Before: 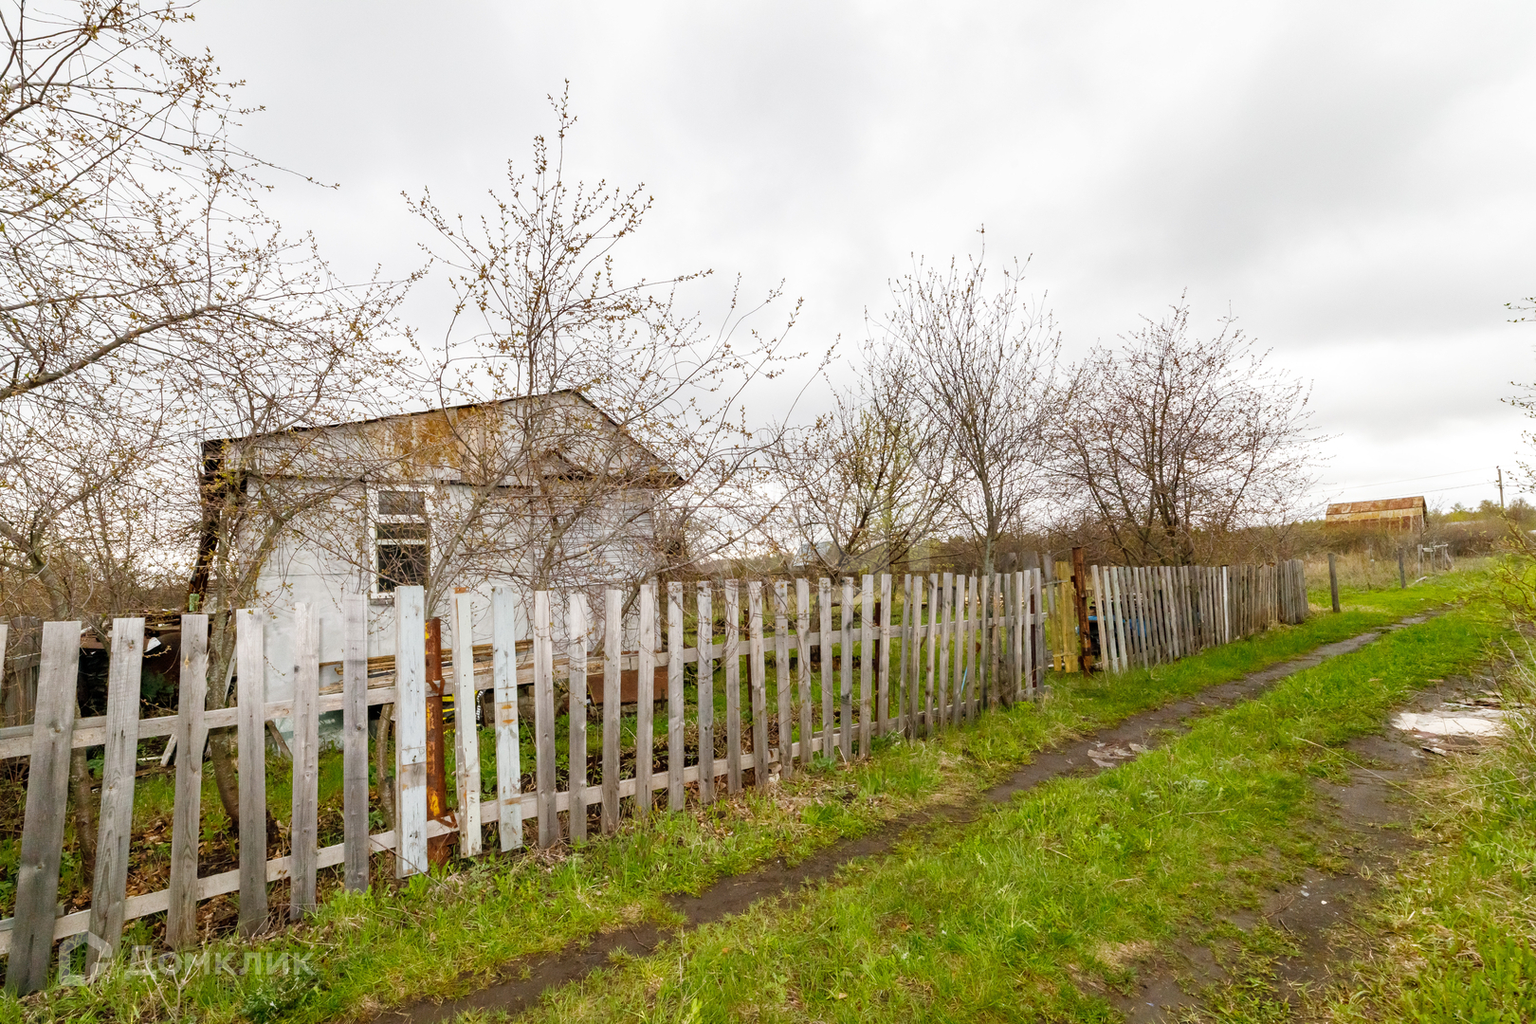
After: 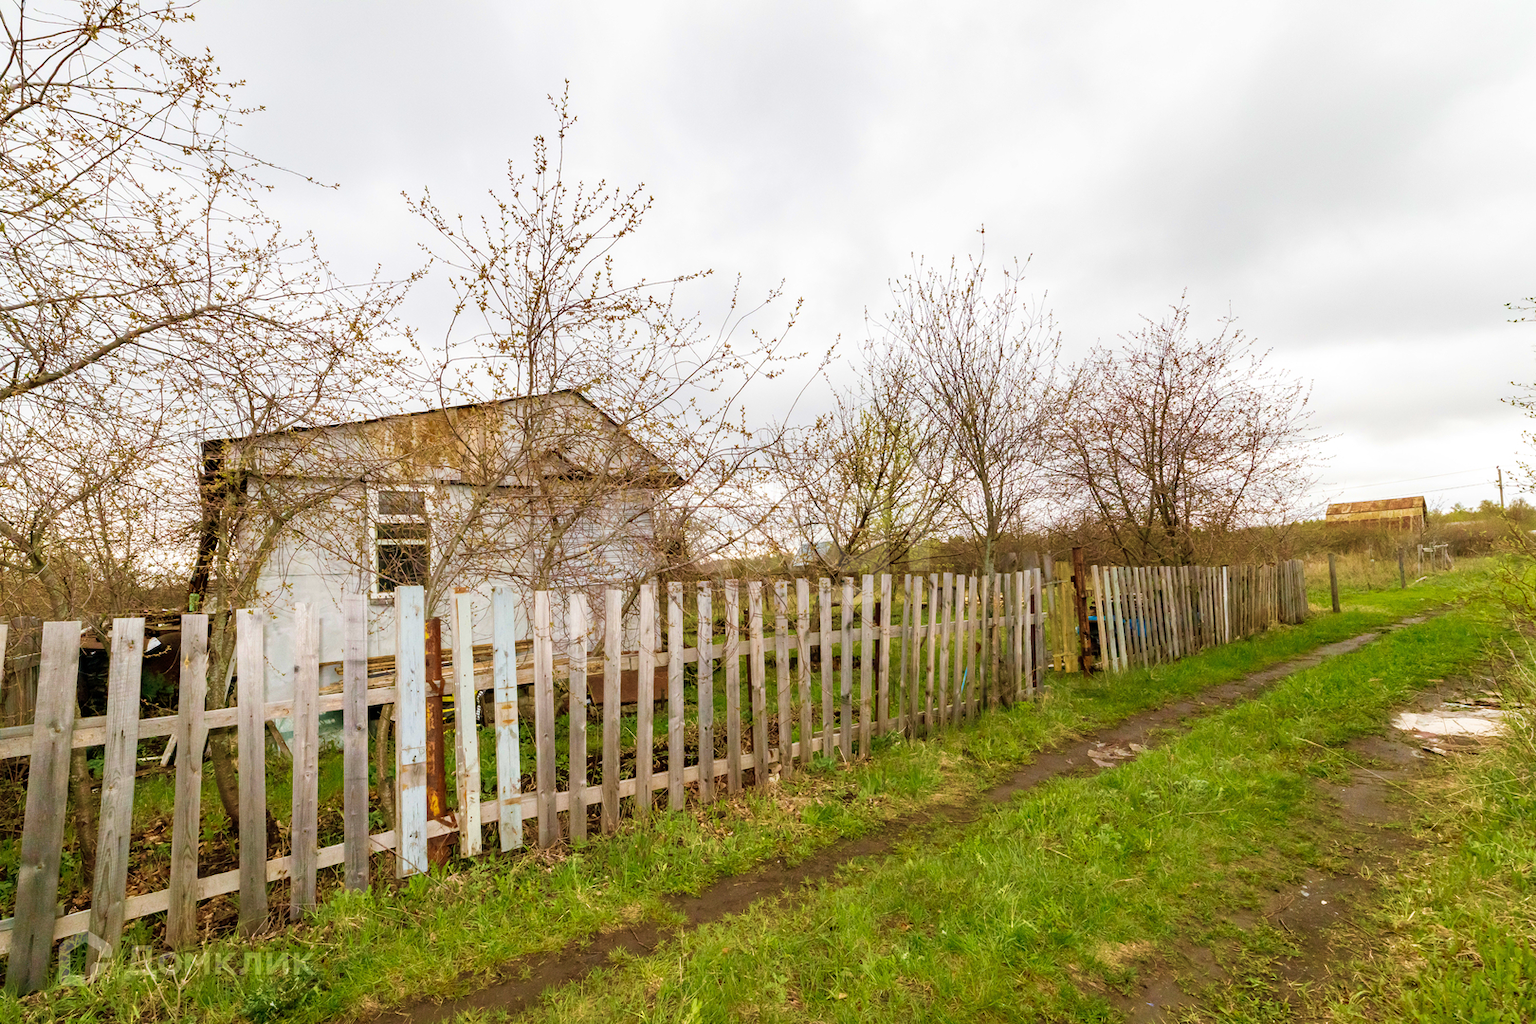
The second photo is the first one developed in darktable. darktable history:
velvia: strength 67.17%, mid-tones bias 0.974
